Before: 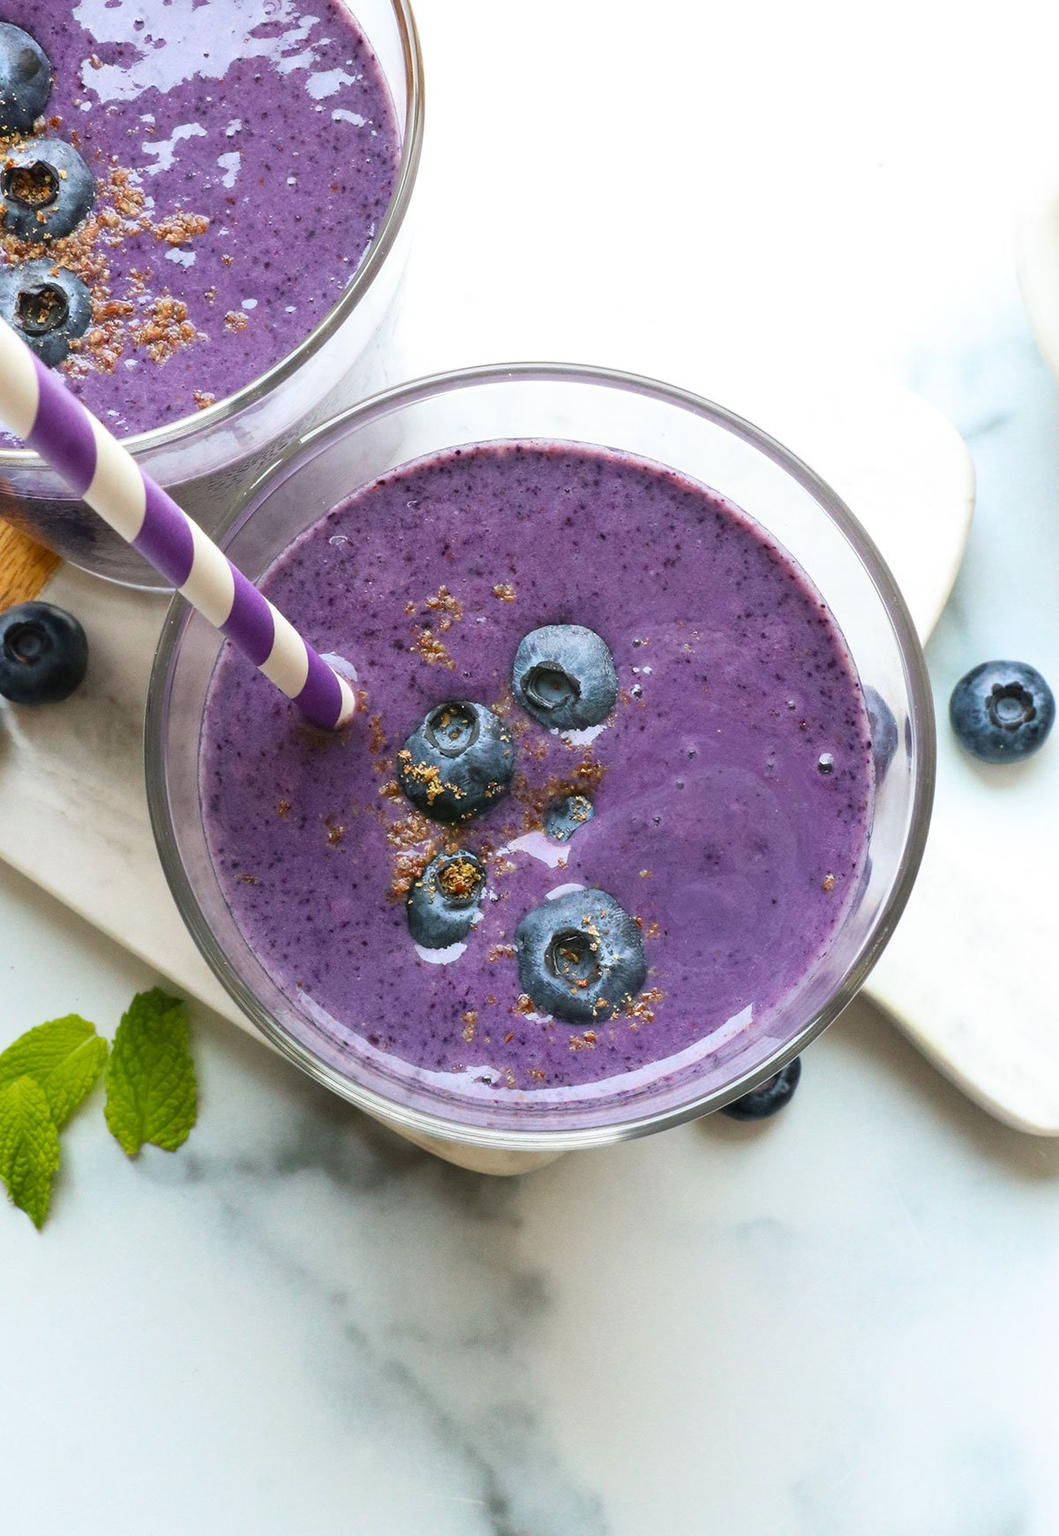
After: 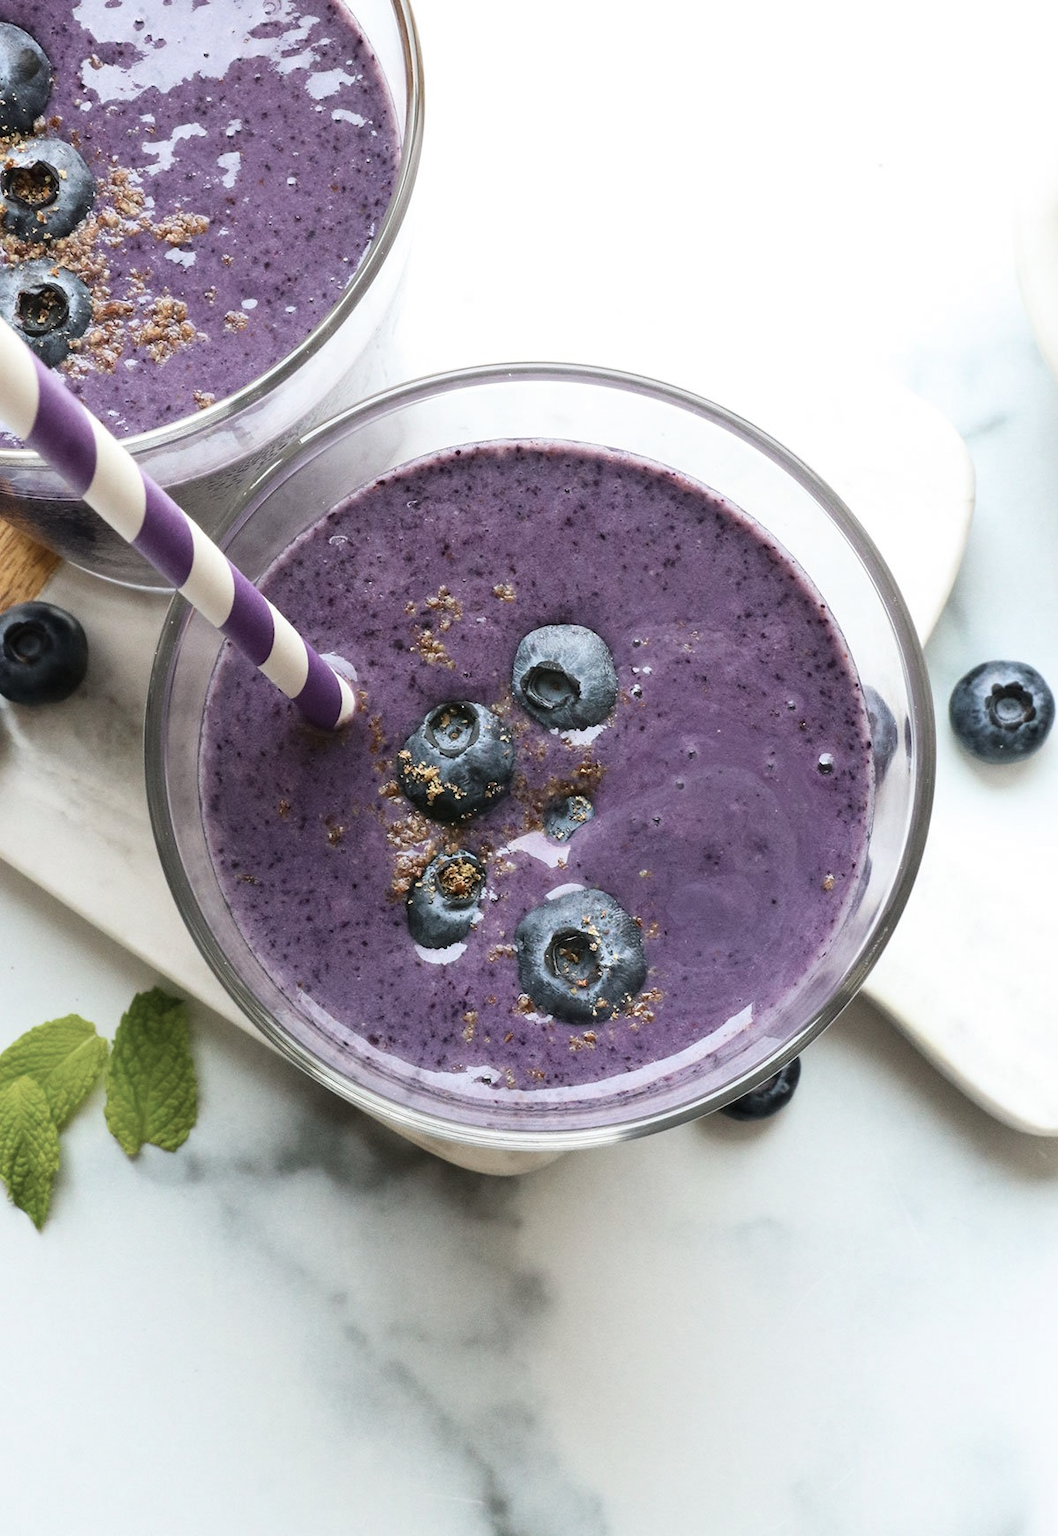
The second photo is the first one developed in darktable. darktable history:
tone curve: curves: ch0 [(0, 0) (0.161, 0.144) (0.501, 0.497) (1, 1)], color space Lab, linked channels, preserve colors none
contrast brightness saturation: contrast 0.1, saturation -0.36
